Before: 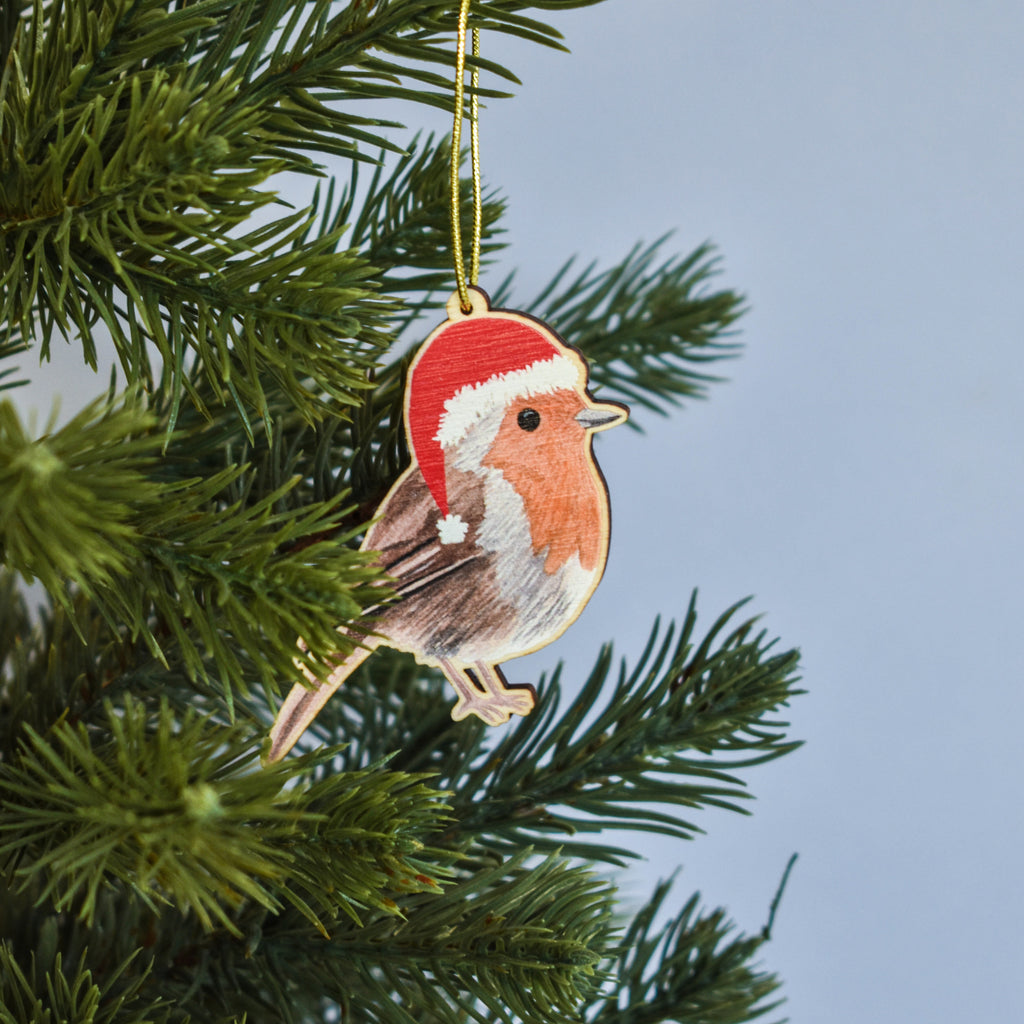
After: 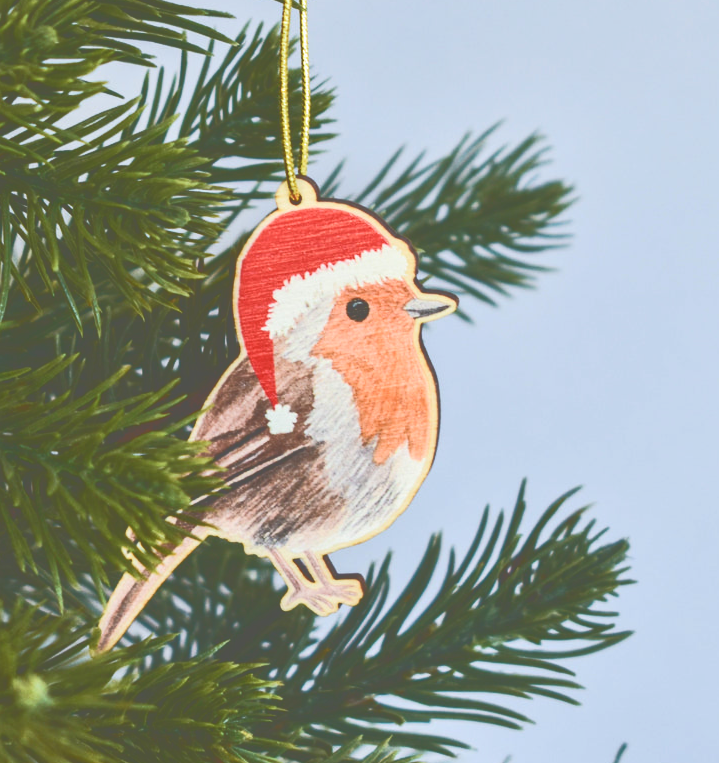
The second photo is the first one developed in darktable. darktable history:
tone curve: curves: ch0 [(0, 0) (0.003, 0.334) (0.011, 0.338) (0.025, 0.338) (0.044, 0.338) (0.069, 0.339) (0.1, 0.342) (0.136, 0.343) (0.177, 0.349) (0.224, 0.36) (0.277, 0.385) (0.335, 0.42) (0.399, 0.465) (0.468, 0.535) (0.543, 0.632) (0.623, 0.73) (0.709, 0.814) (0.801, 0.879) (0.898, 0.935) (1, 1)], color space Lab, independent channels, preserve colors none
crop and rotate: left 16.782%, top 10.798%, right 12.949%, bottom 14.632%
